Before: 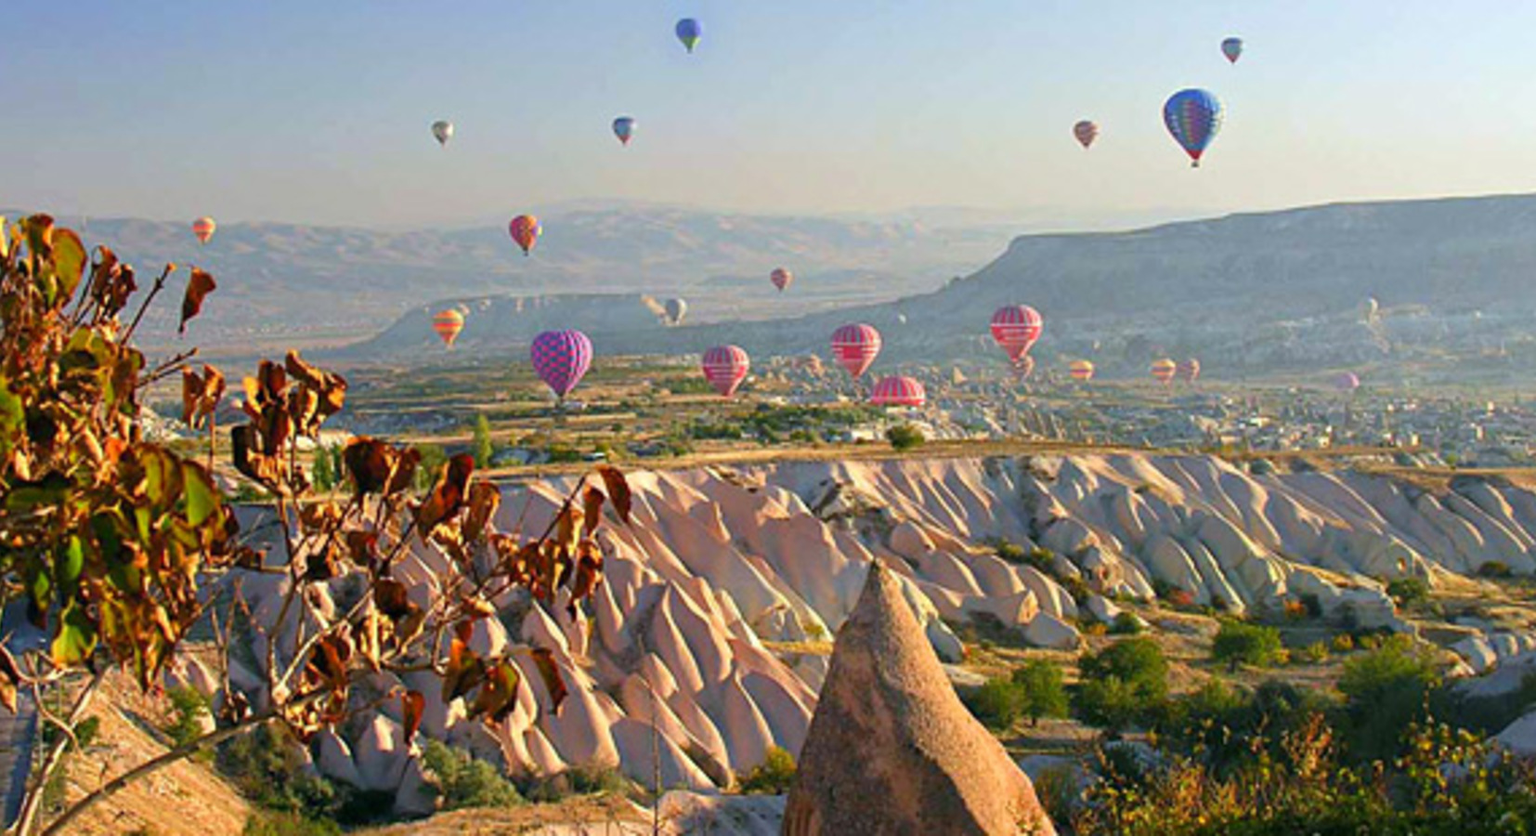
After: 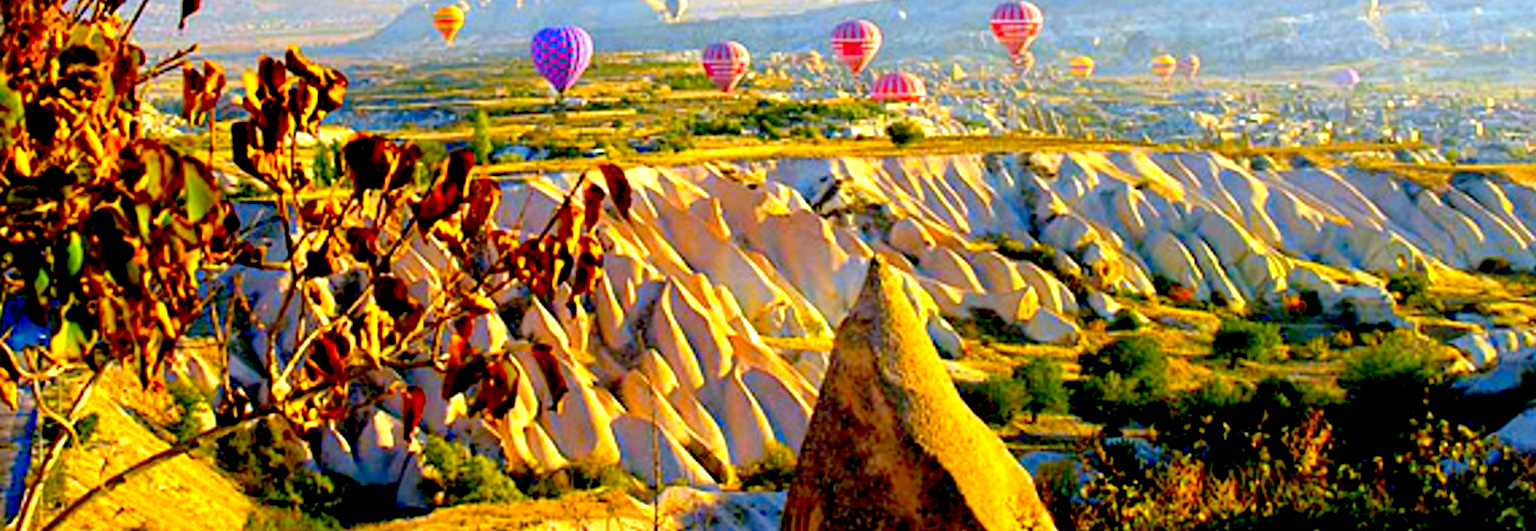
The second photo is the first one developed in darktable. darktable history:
exposure: black level correction 0.035, exposure 0.9 EV, compensate highlight preservation false
crop and rotate: top 36.435%
color contrast: green-magenta contrast 1.12, blue-yellow contrast 1.95, unbound 0
